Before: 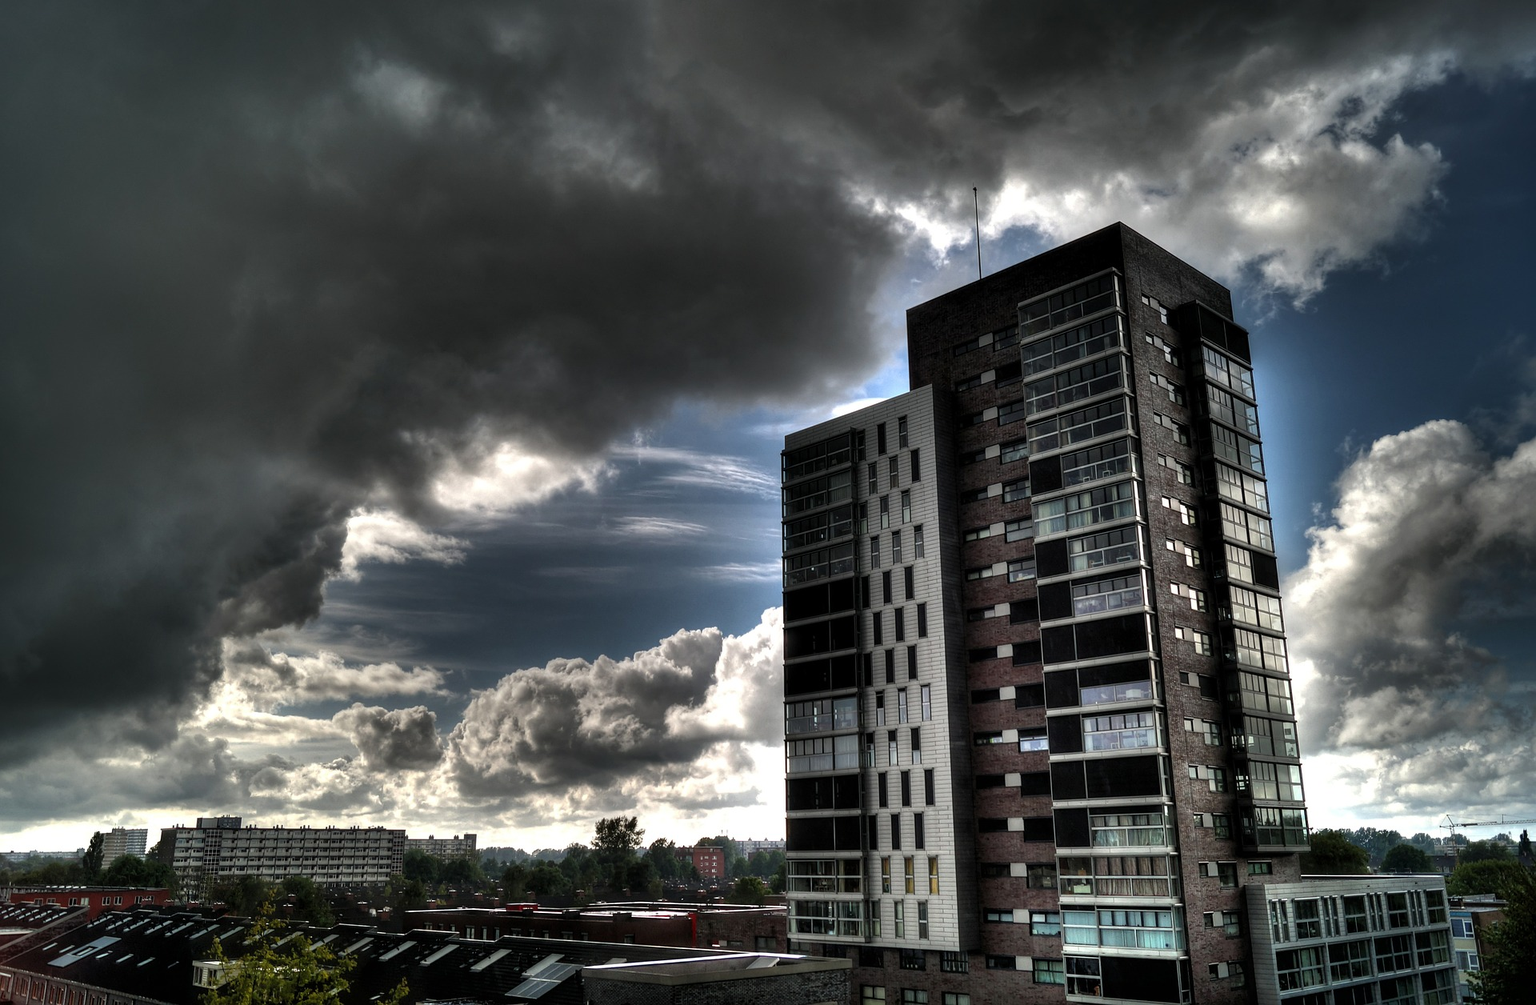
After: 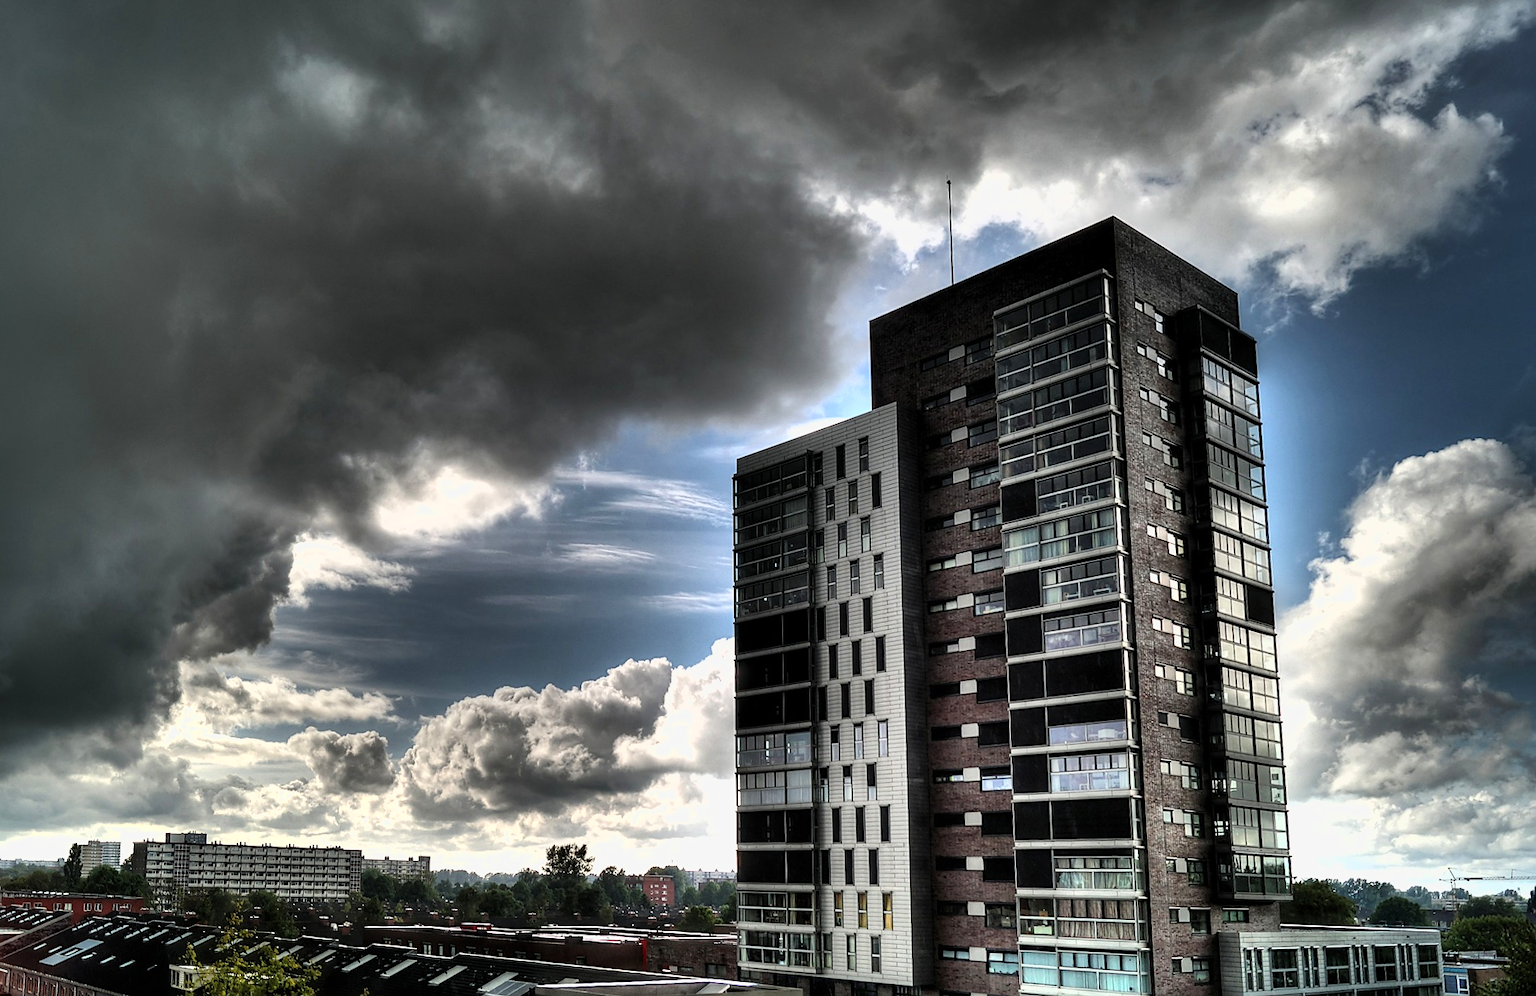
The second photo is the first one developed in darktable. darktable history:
rotate and perspective: rotation 0.062°, lens shift (vertical) 0.115, lens shift (horizontal) -0.133, crop left 0.047, crop right 0.94, crop top 0.061, crop bottom 0.94
sharpen: radius 1.864, amount 0.398, threshold 1.271
tone curve: curves: ch0 [(0, 0) (0.55, 0.716) (0.841, 0.969)]
exposure: exposure -0.177 EV, compensate highlight preservation false
